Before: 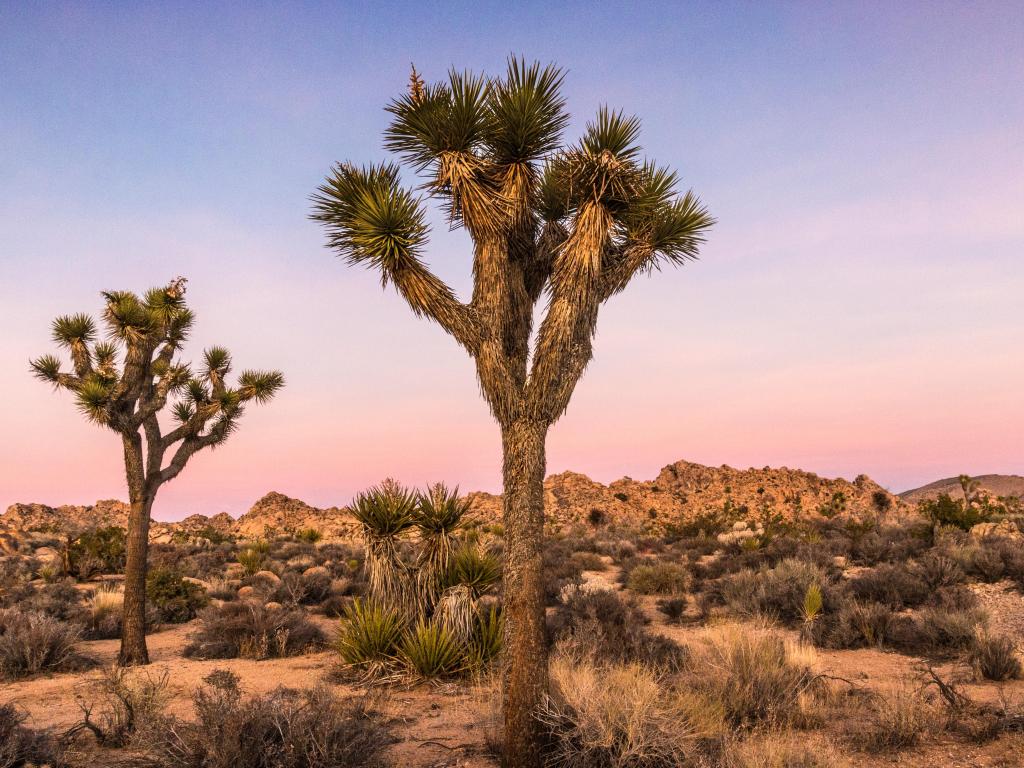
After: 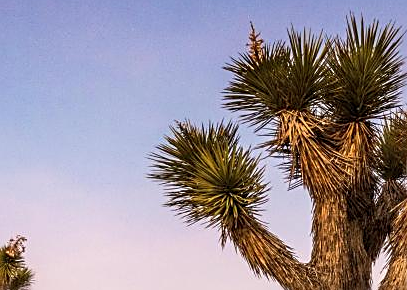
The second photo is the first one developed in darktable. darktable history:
exposure: black level correction 0.001, compensate highlight preservation false
sharpen: on, module defaults
crop: left 15.79%, top 5.456%, right 44.382%, bottom 56.682%
